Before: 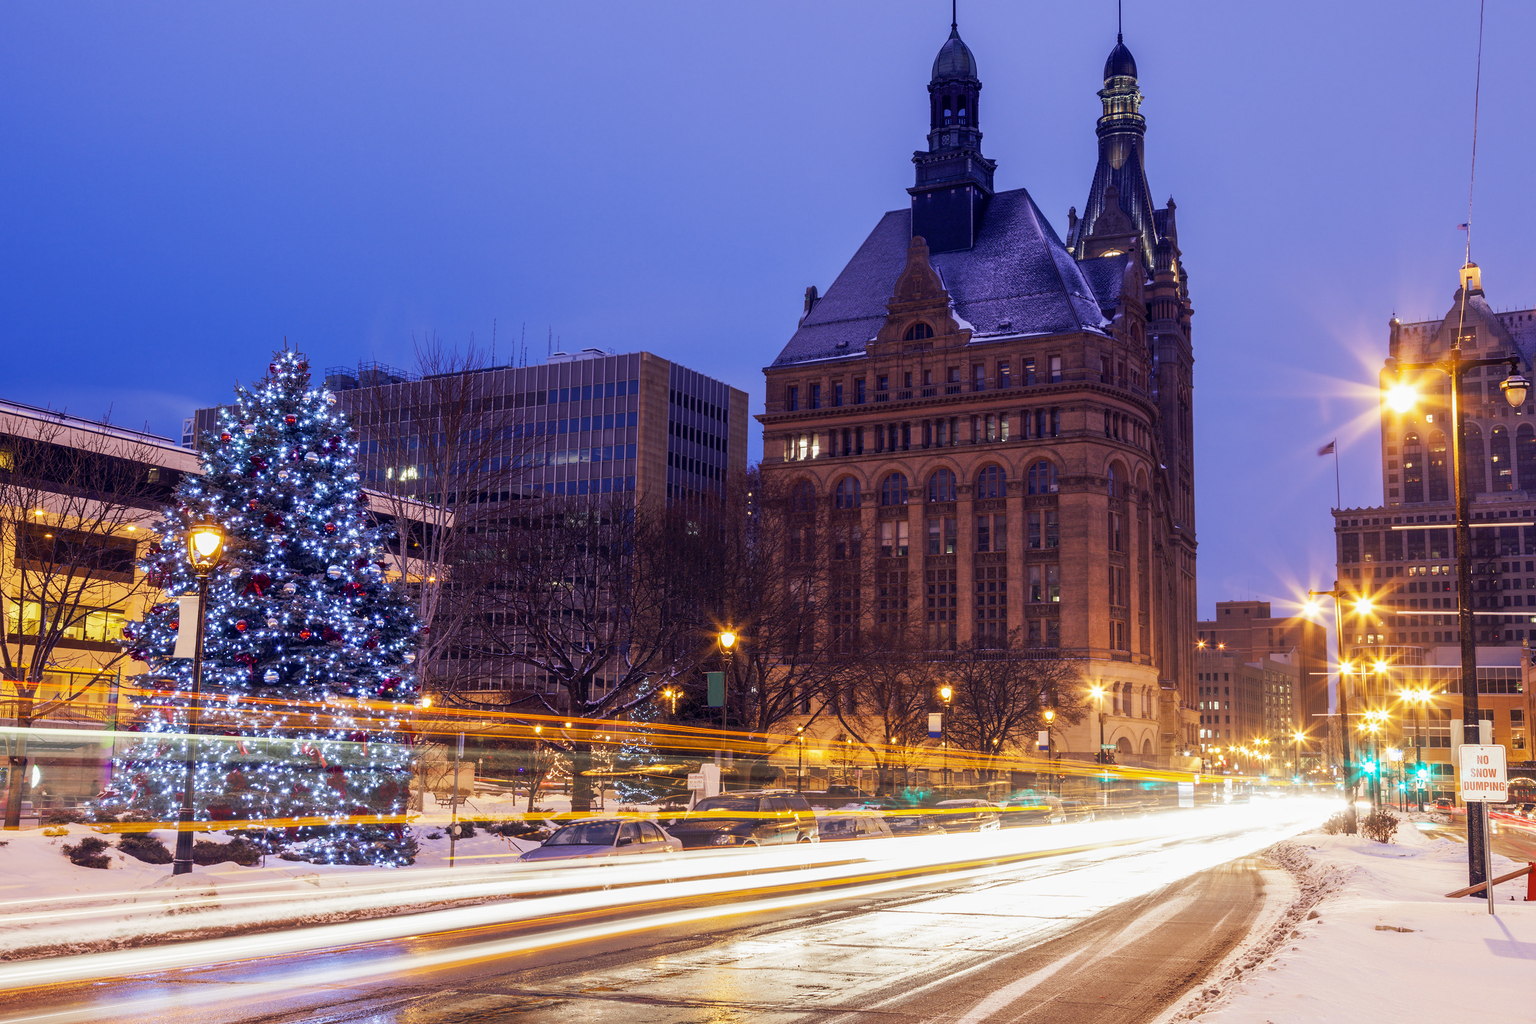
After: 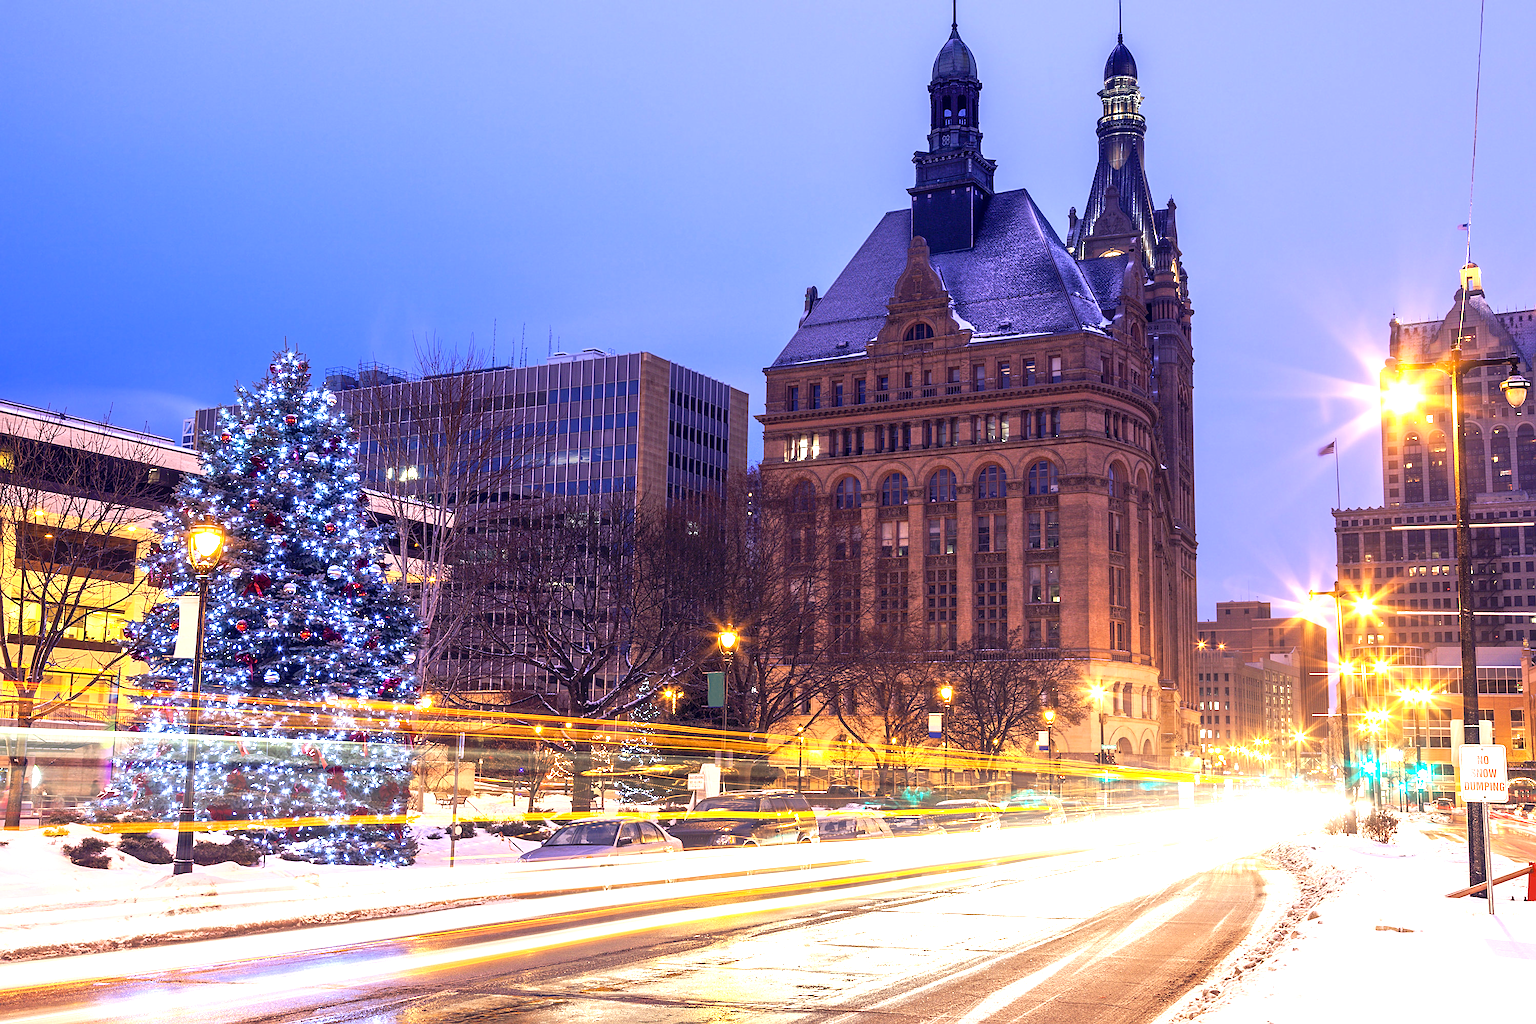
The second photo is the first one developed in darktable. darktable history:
sharpen: on, module defaults
exposure: exposure 1.001 EV, compensate highlight preservation false
